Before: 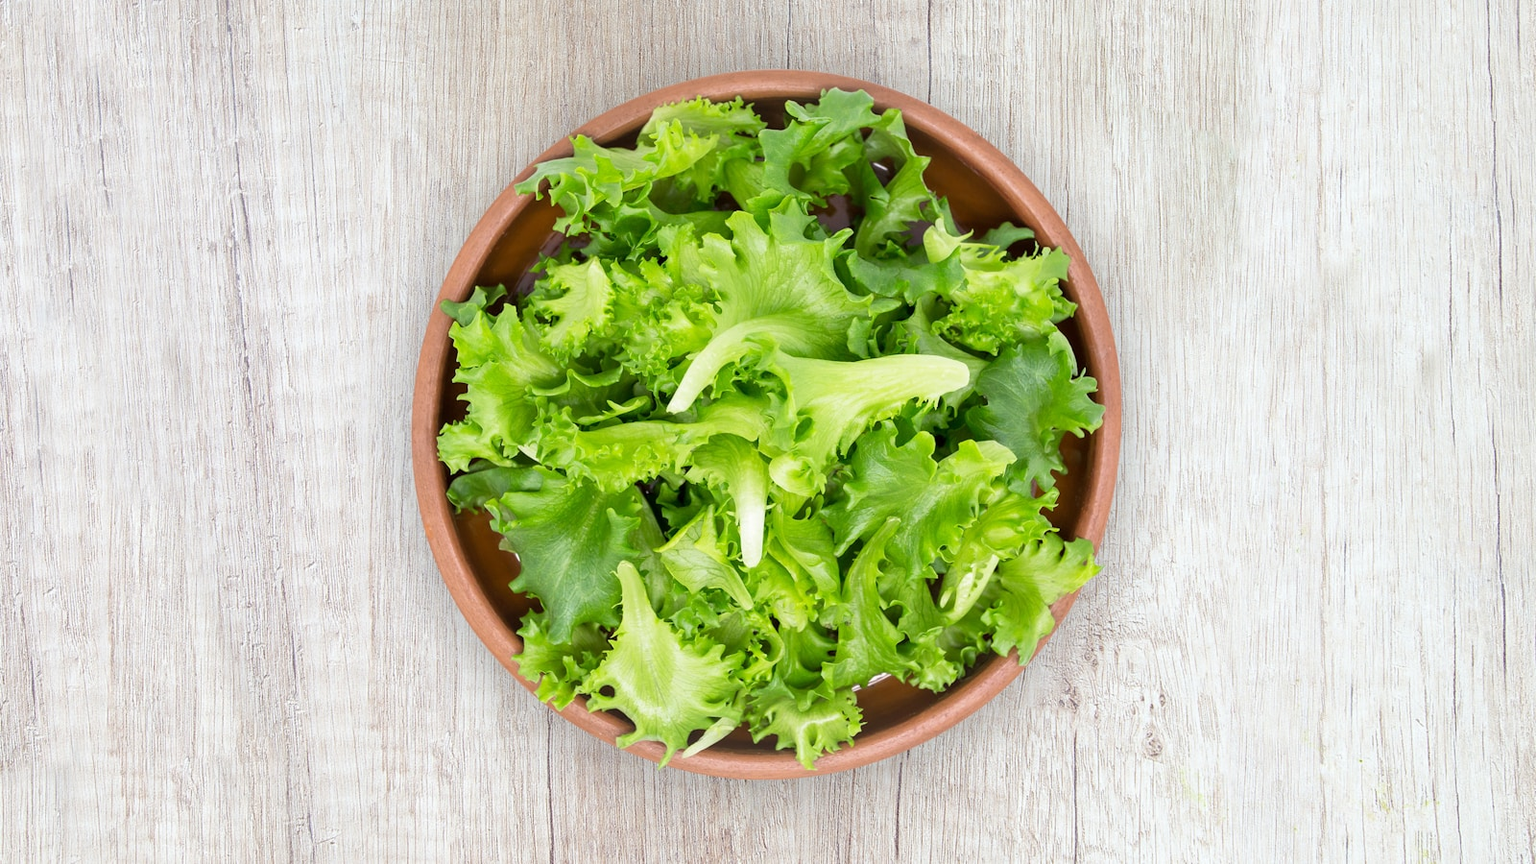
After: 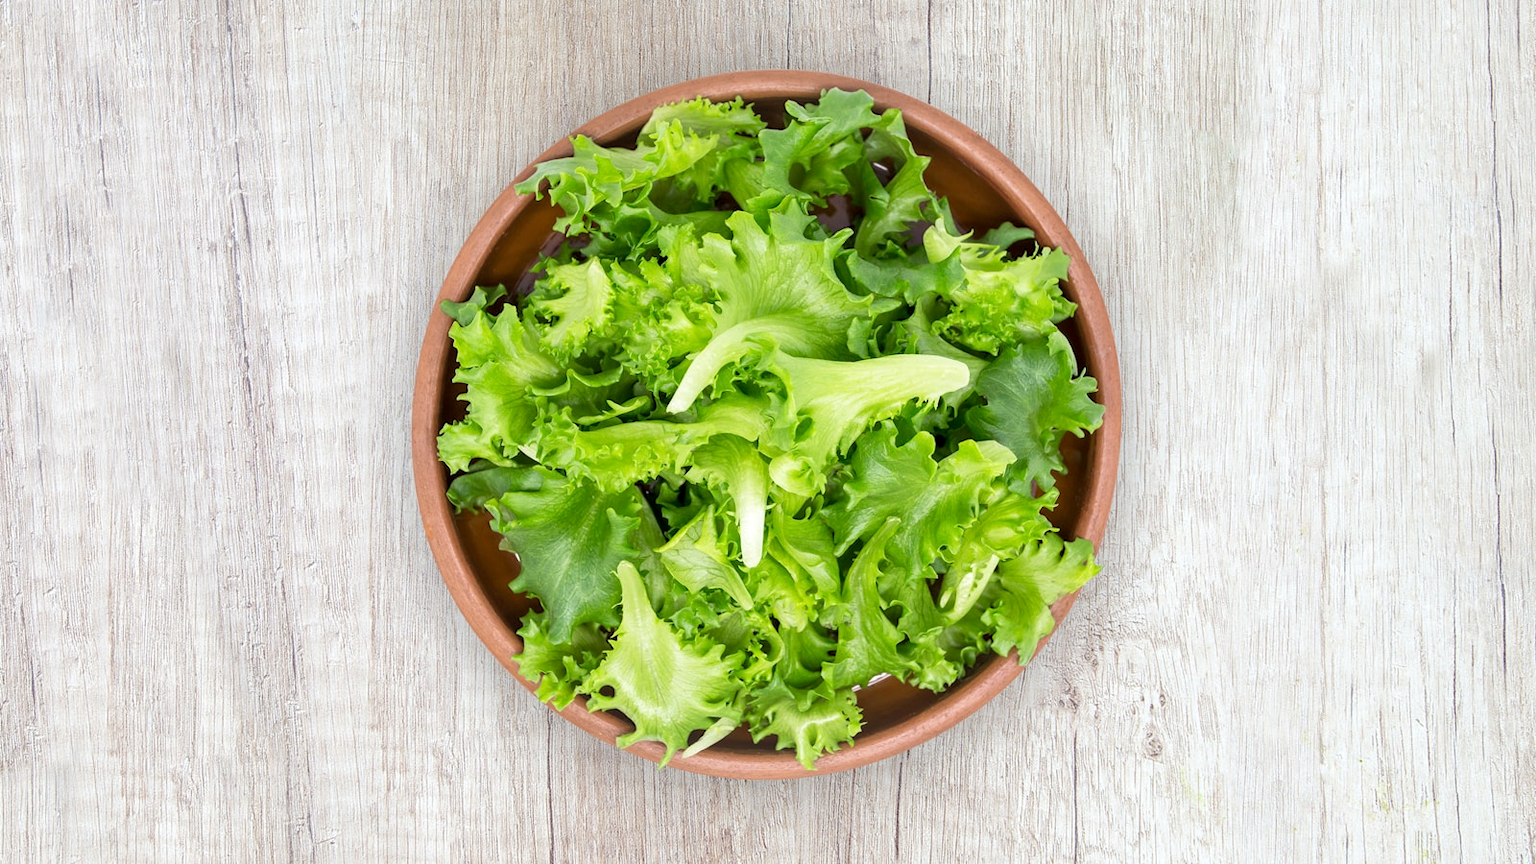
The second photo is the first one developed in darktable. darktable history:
tone equalizer: on, module defaults
local contrast: highlights 100%, shadows 100%, detail 120%, midtone range 0.2
